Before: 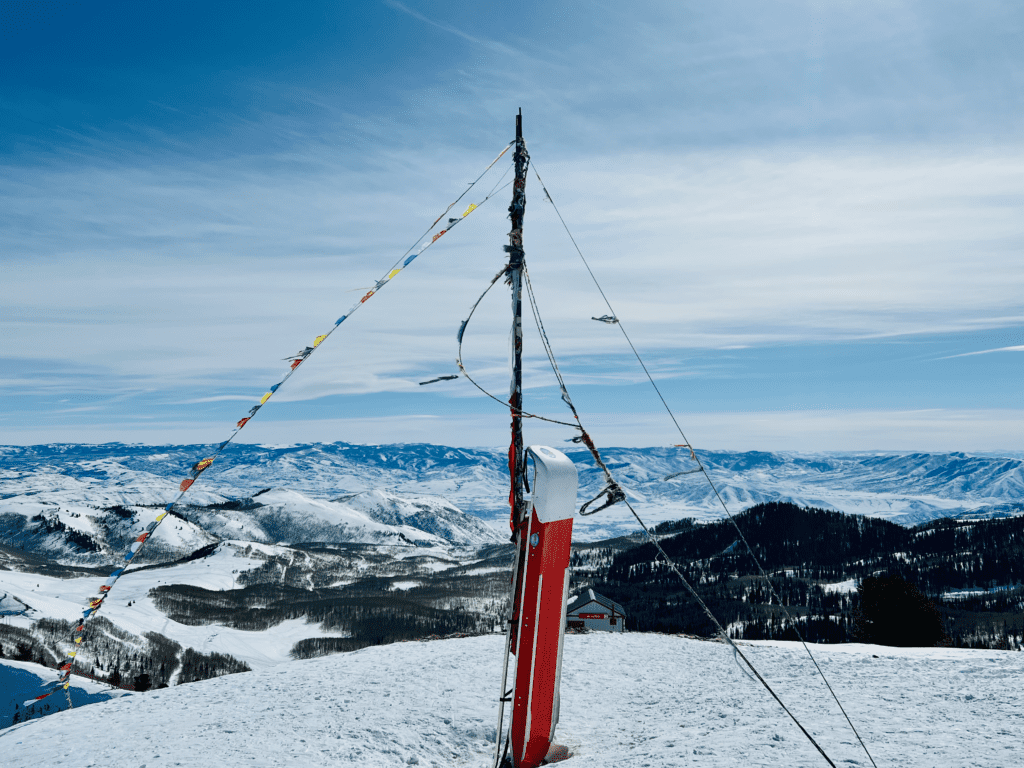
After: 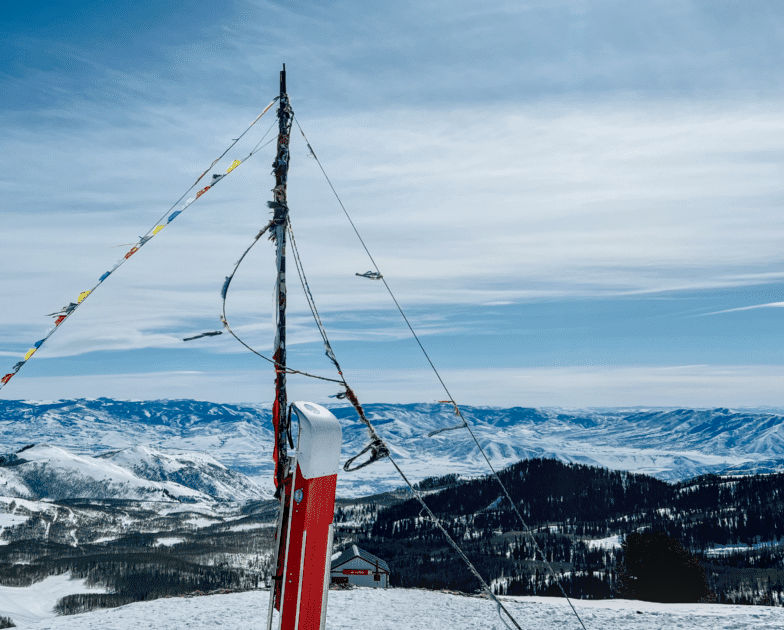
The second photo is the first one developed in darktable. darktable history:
crop: left 23.095%, top 5.827%, bottom 11.854%
rgb curve: curves: ch0 [(0, 0) (0.053, 0.068) (0.122, 0.128) (1, 1)]
local contrast: on, module defaults
tone equalizer: on, module defaults
